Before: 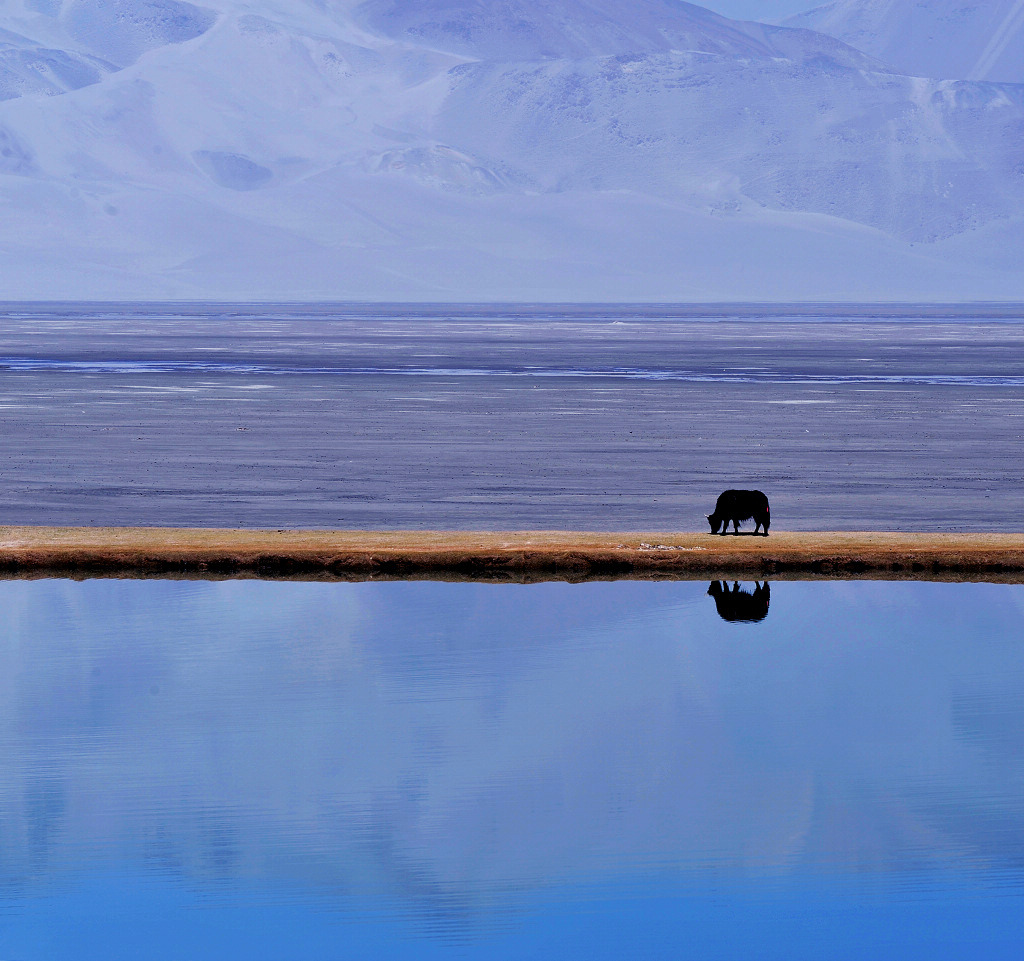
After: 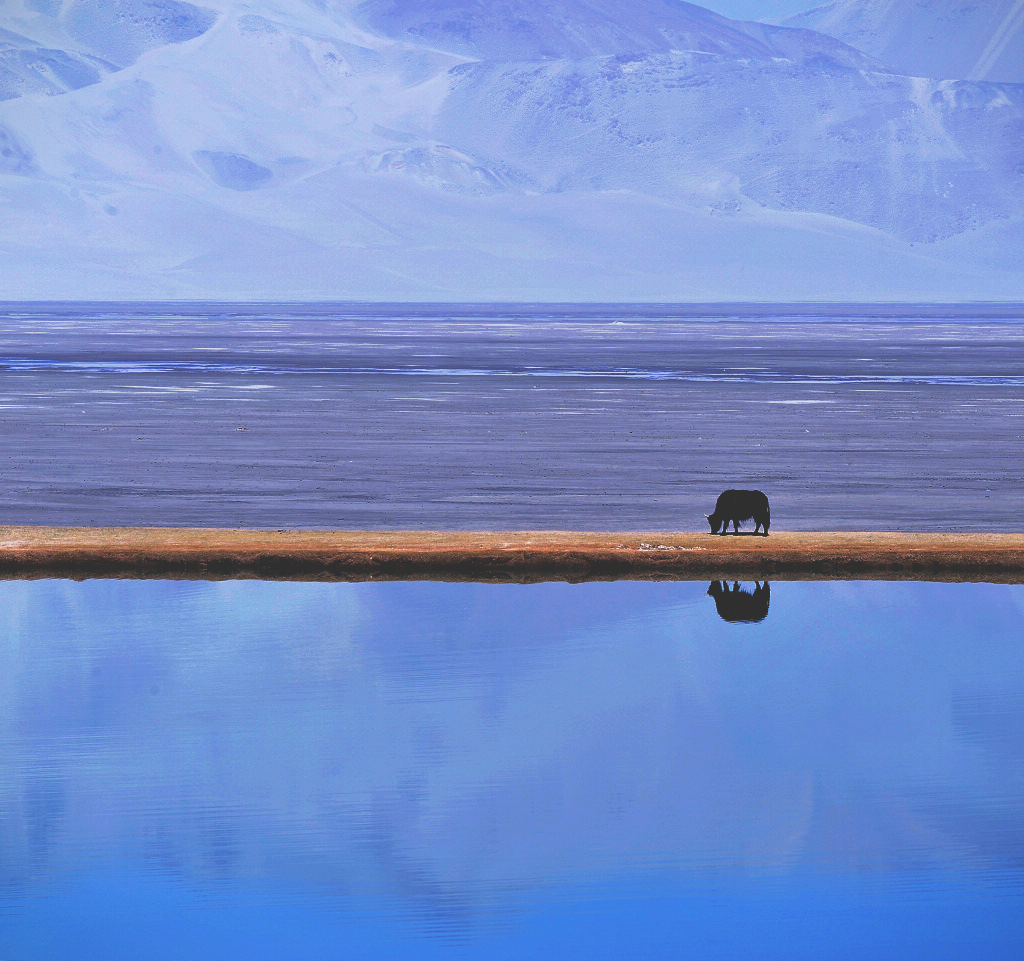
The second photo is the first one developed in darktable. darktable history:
base curve: curves: ch0 [(0, 0) (0.257, 0.25) (0.482, 0.586) (0.757, 0.871) (1, 1)], preserve colors none
exposure: black level correction -0.031, compensate highlight preservation false
vignetting: fall-off start 100.82%, fall-off radius 65.37%, brightness -0.373, saturation 0.011, automatic ratio true, dithering 8-bit output, unbound false
